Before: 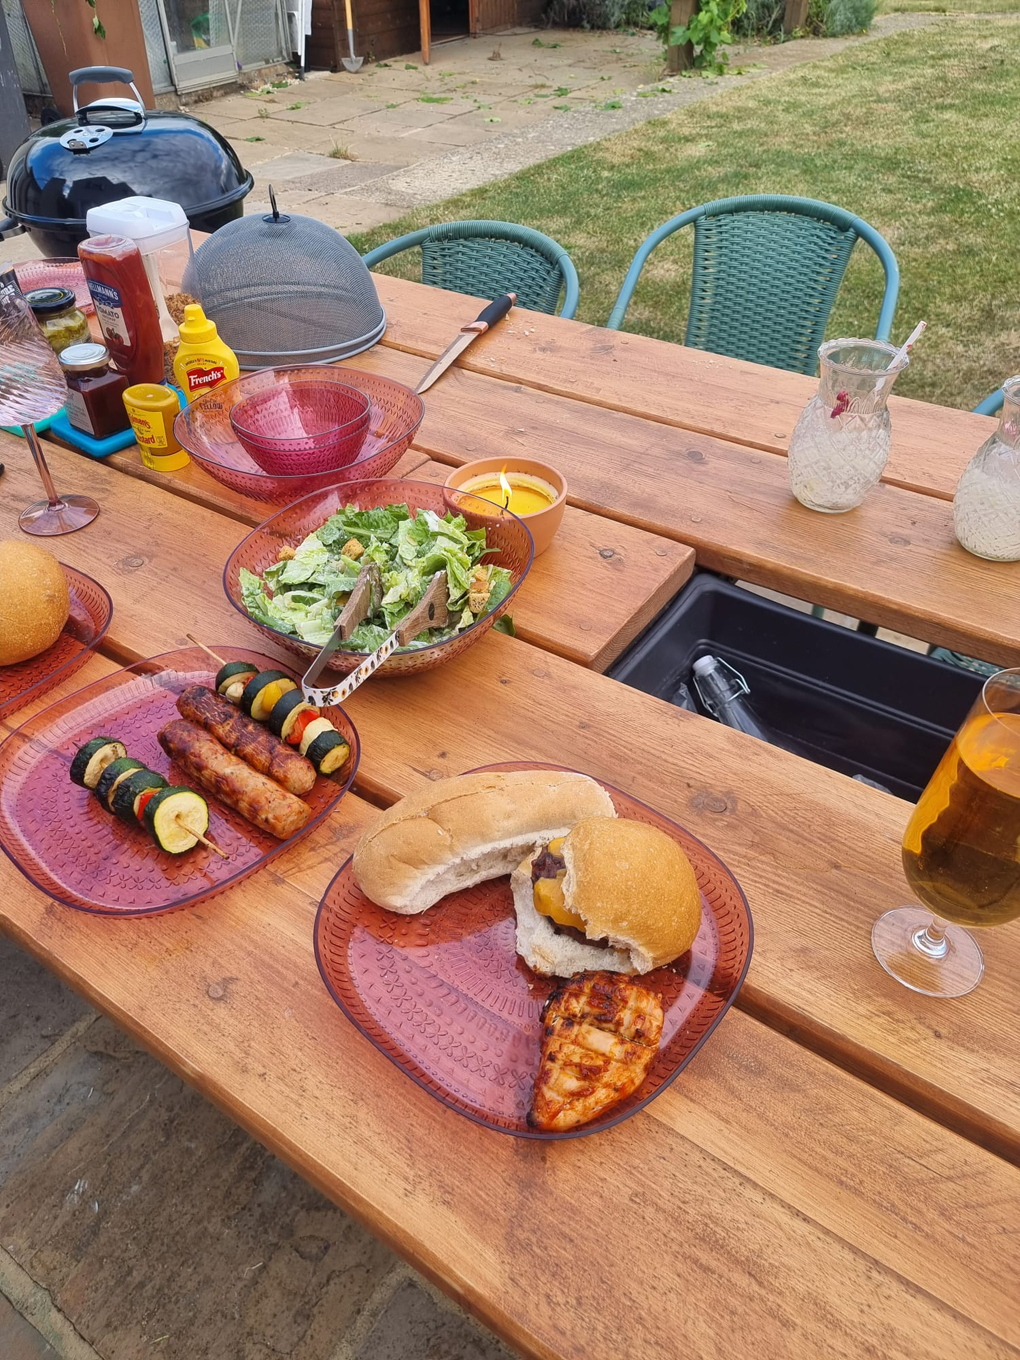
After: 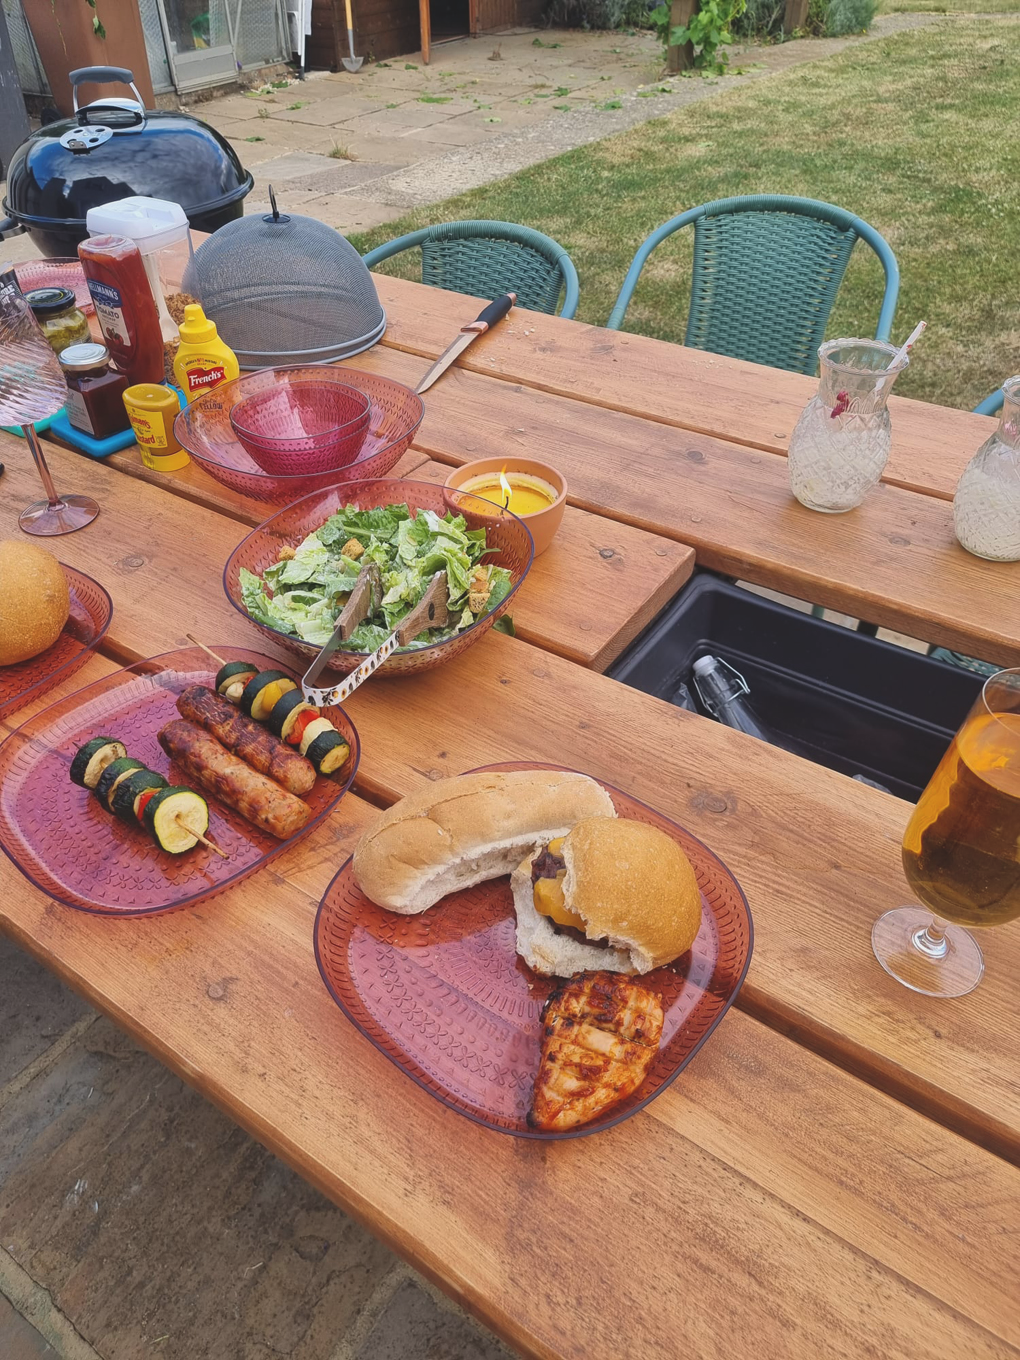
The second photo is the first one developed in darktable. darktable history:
exposure: black level correction -0.014, exposure -0.185 EV, compensate highlight preservation false
